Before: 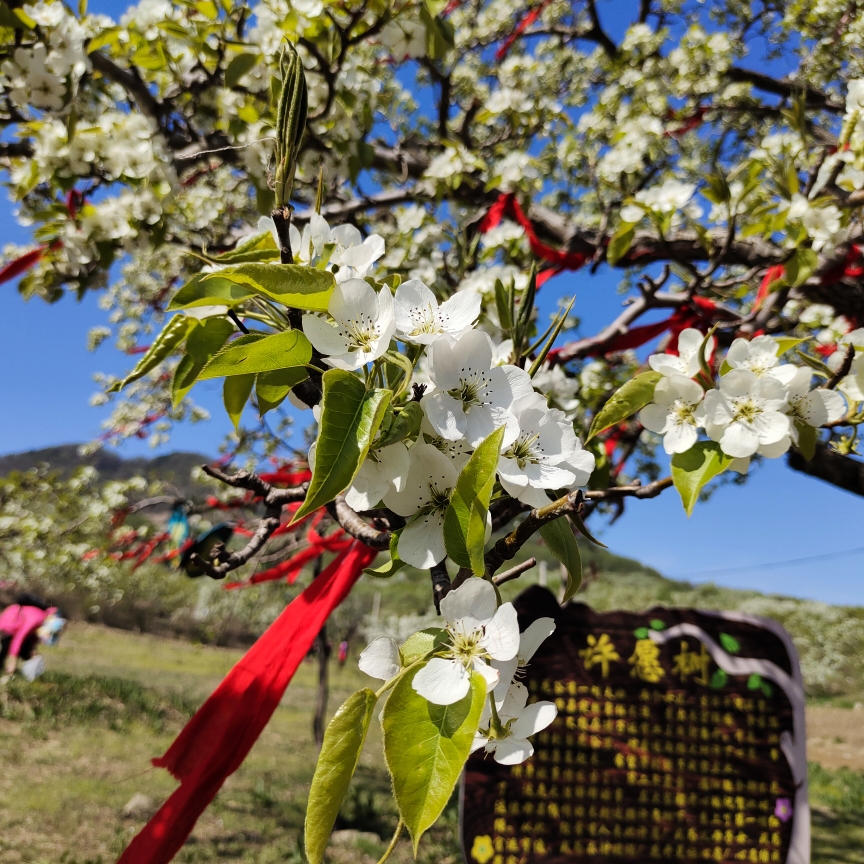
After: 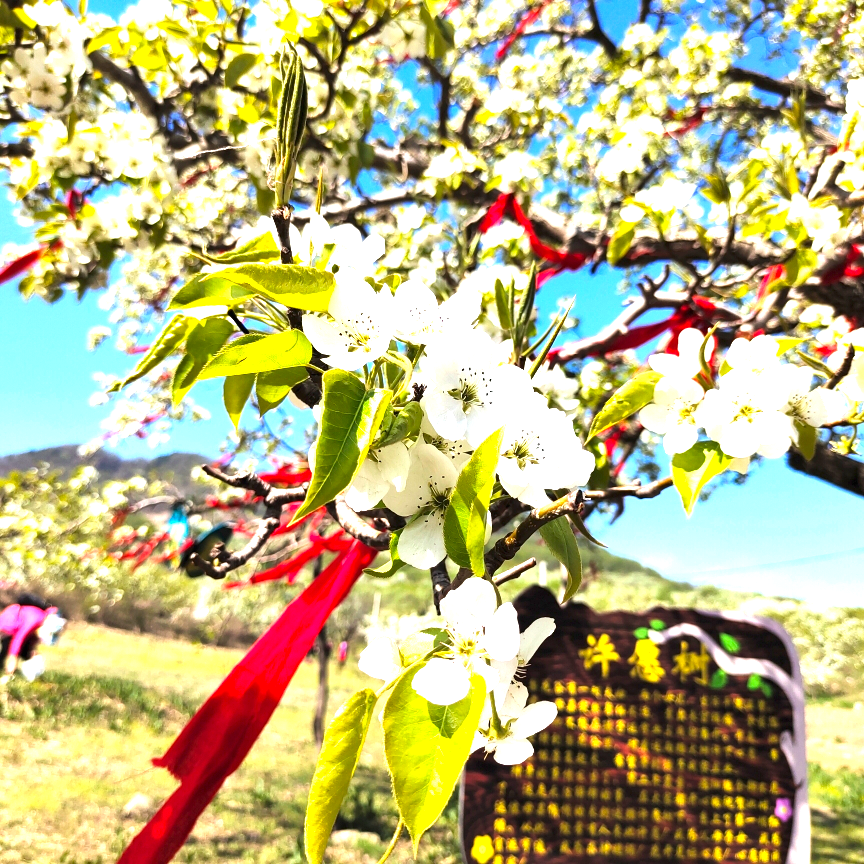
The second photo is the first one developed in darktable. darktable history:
exposure: black level correction 0, exposure 1.932 EV, compensate highlight preservation false
